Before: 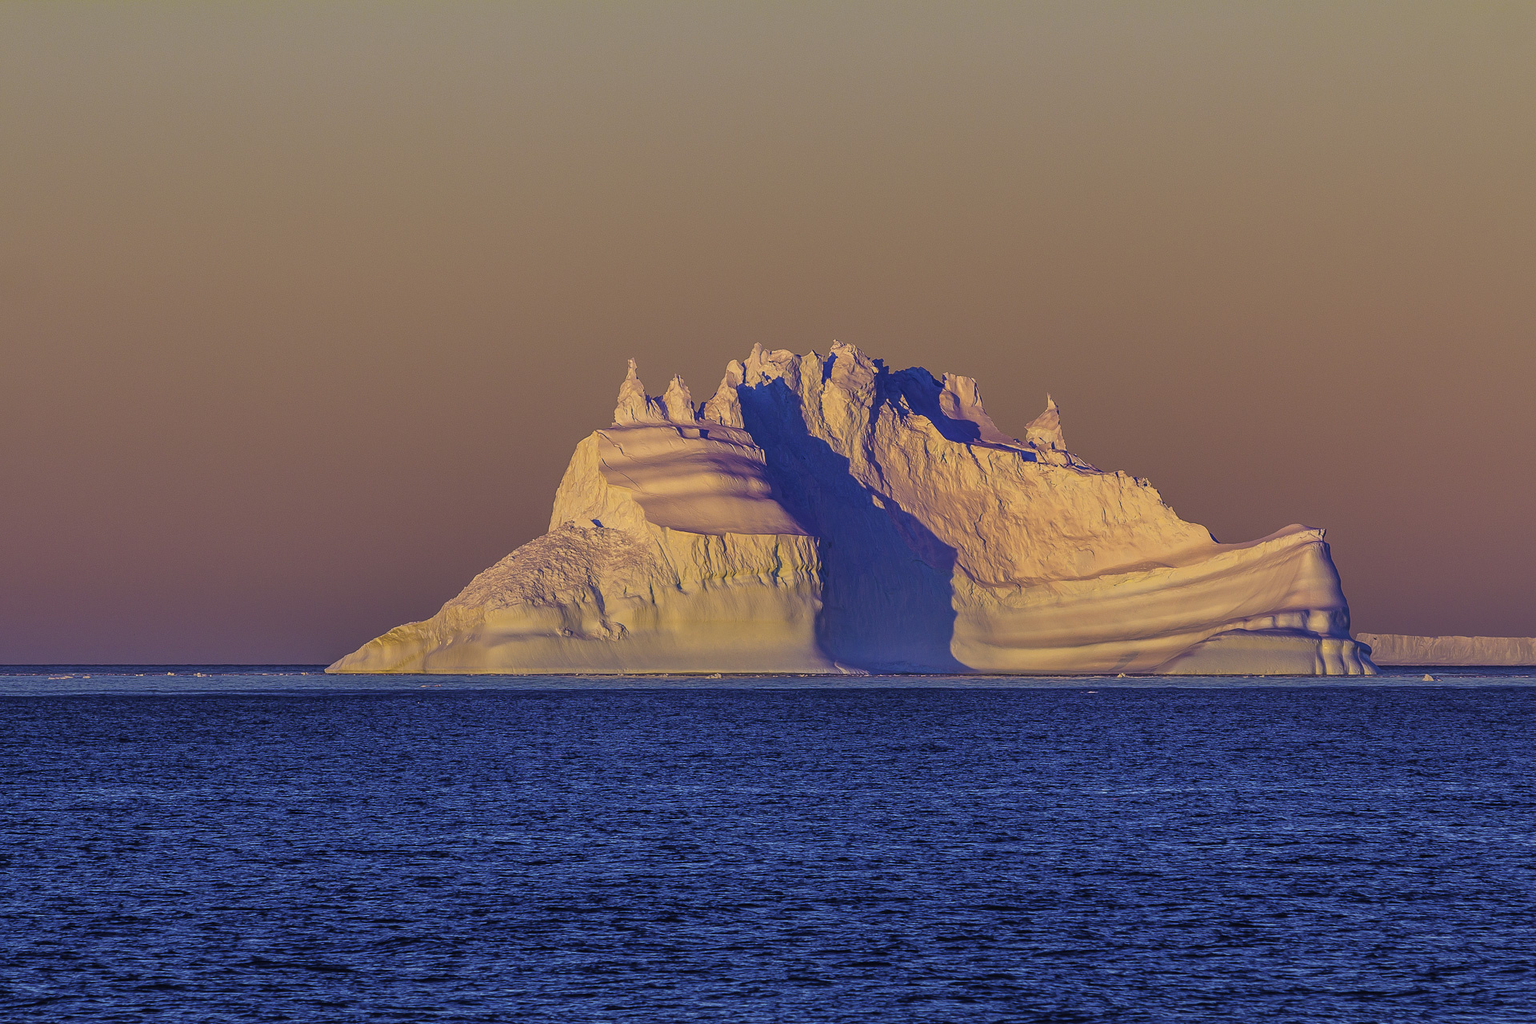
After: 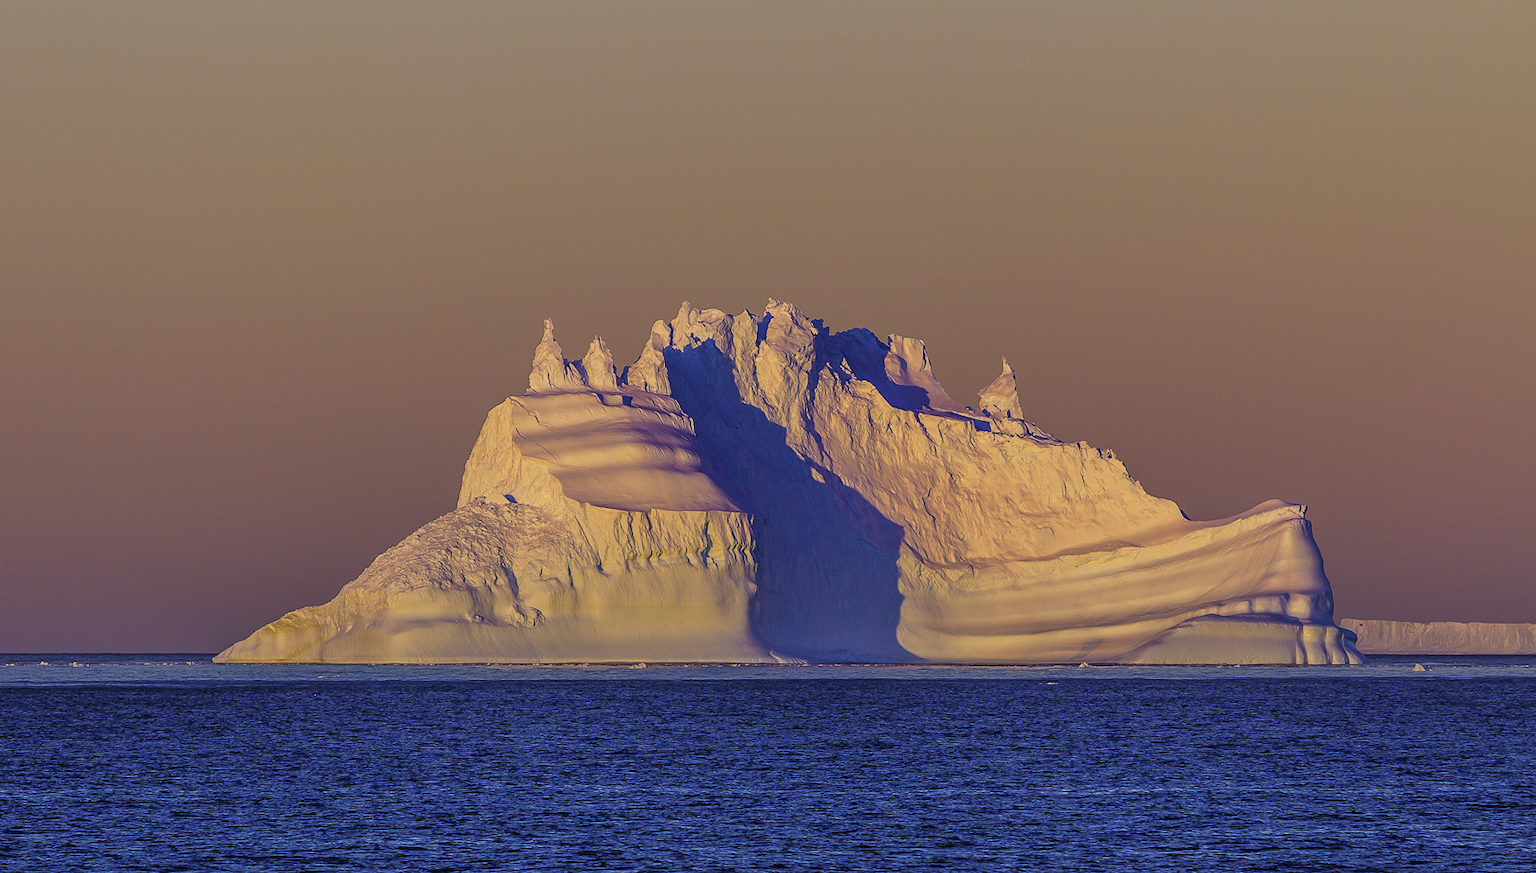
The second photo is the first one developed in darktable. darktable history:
crop: left 8.514%, top 6.624%, bottom 15.271%
